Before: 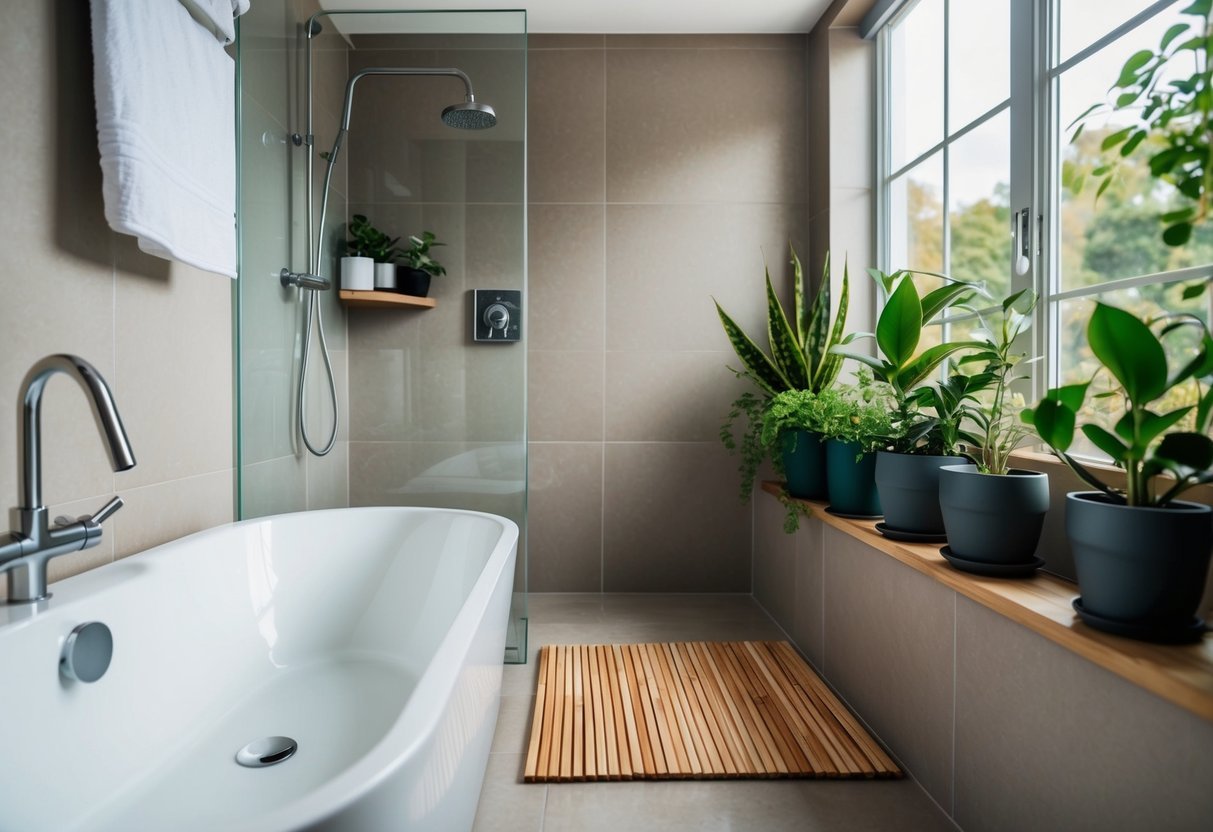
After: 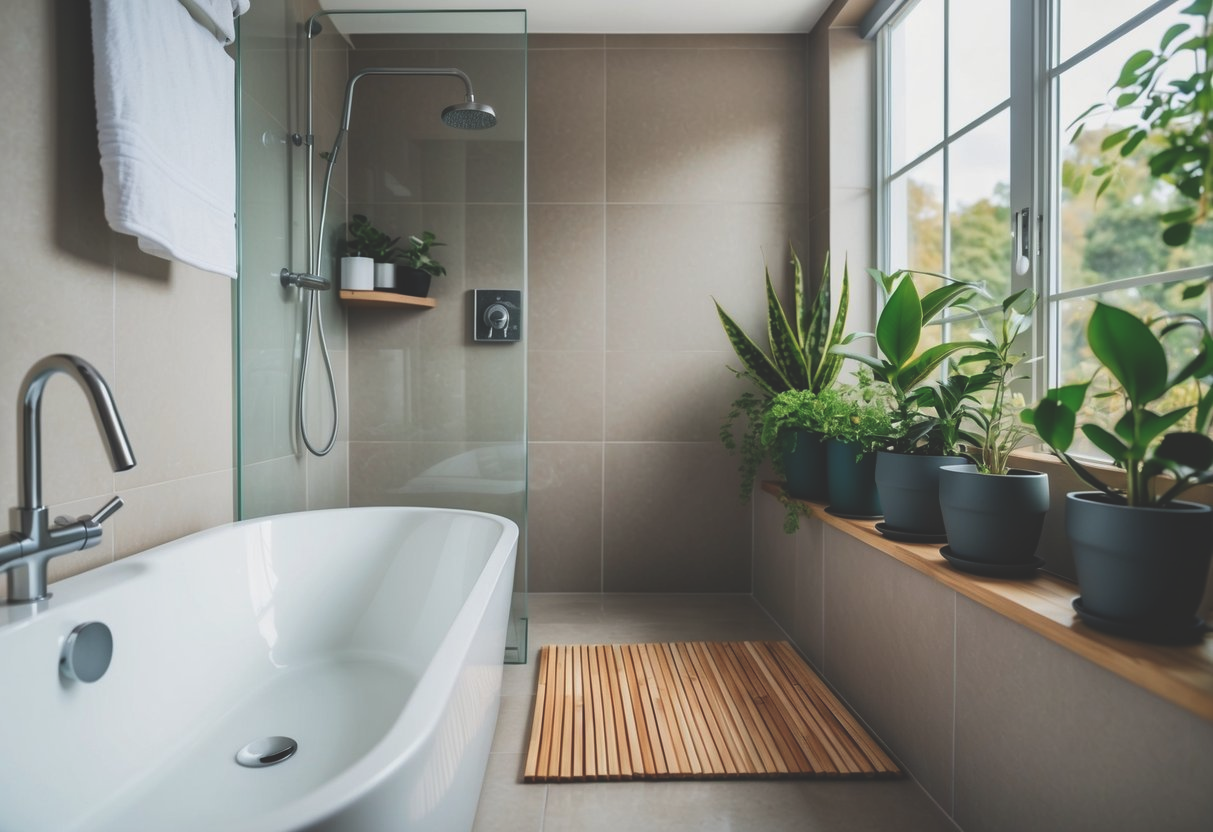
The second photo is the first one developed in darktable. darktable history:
exposure: black level correction -0.026, exposure -0.117 EV, compensate highlight preservation false
